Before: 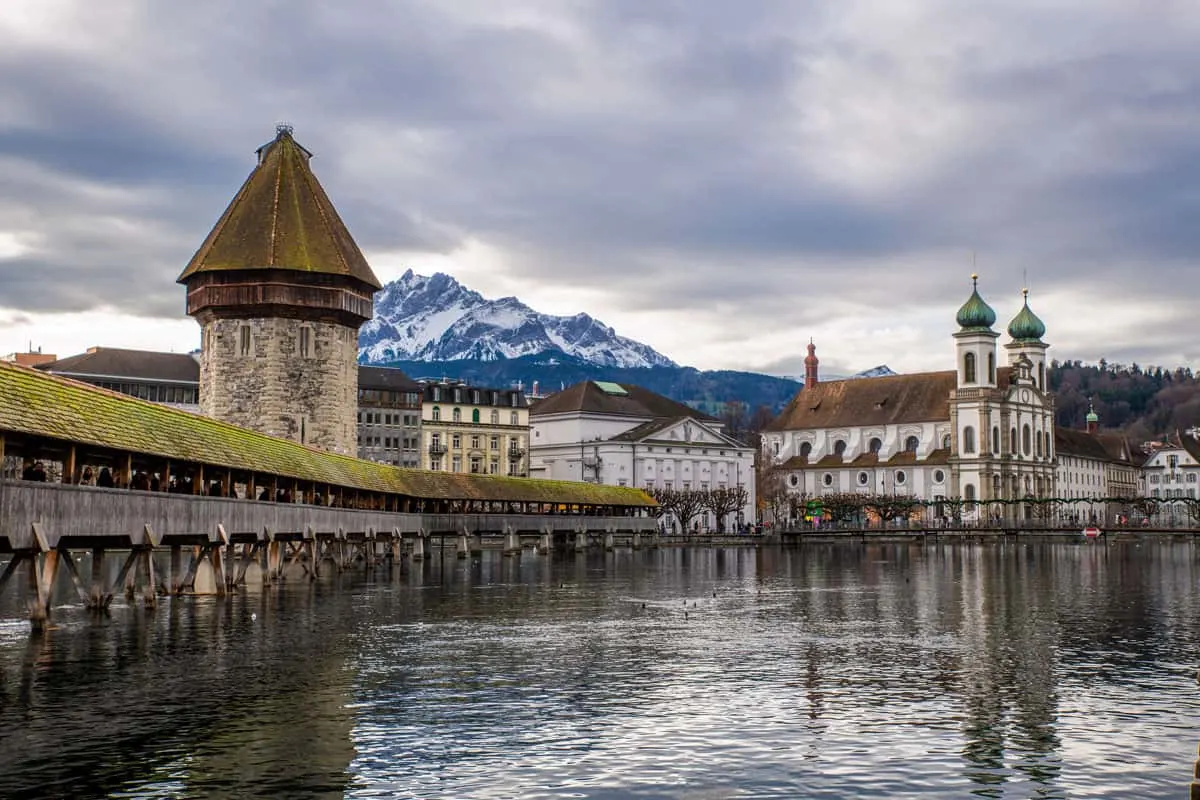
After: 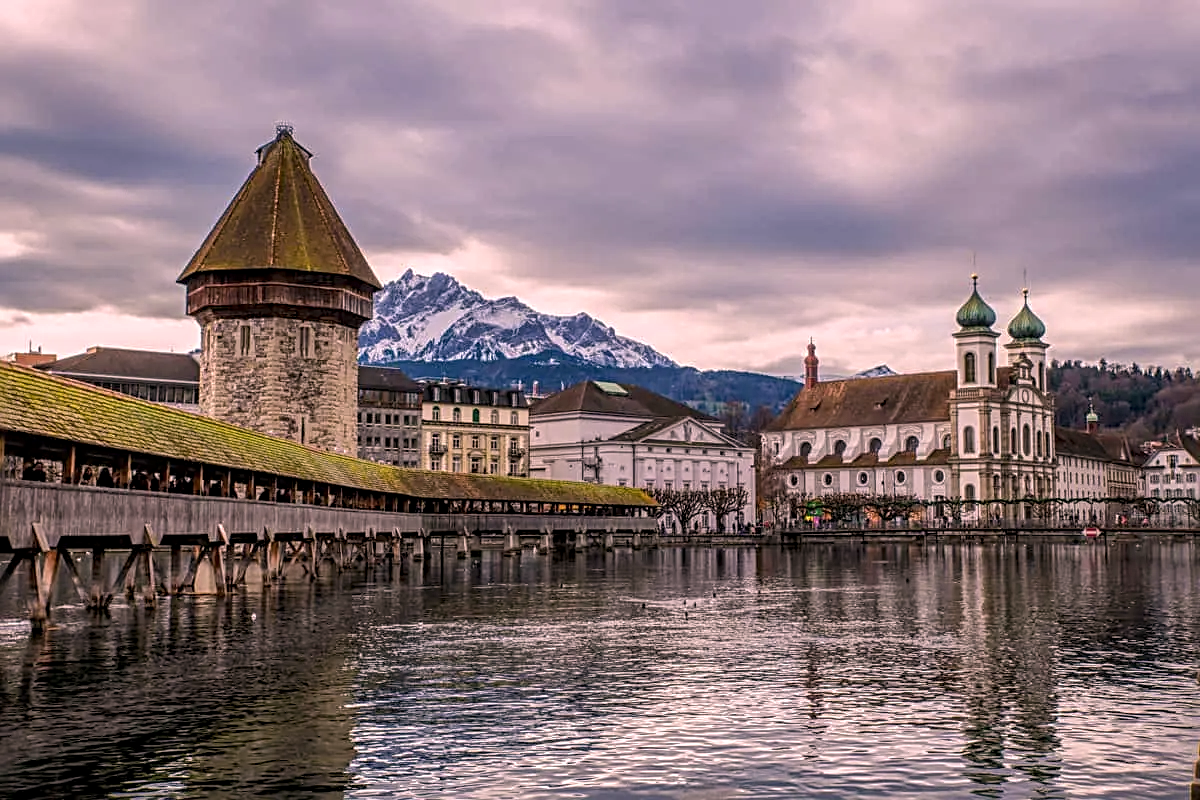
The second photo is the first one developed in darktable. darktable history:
color correction: highlights a* 14.5, highlights b* 4.81
sharpen: radius 3.106
local contrast: on, module defaults
shadows and highlights: shadows 25.27, white point adjustment -3.1, highlights -29.7, highlights color adjustment 0.893%
